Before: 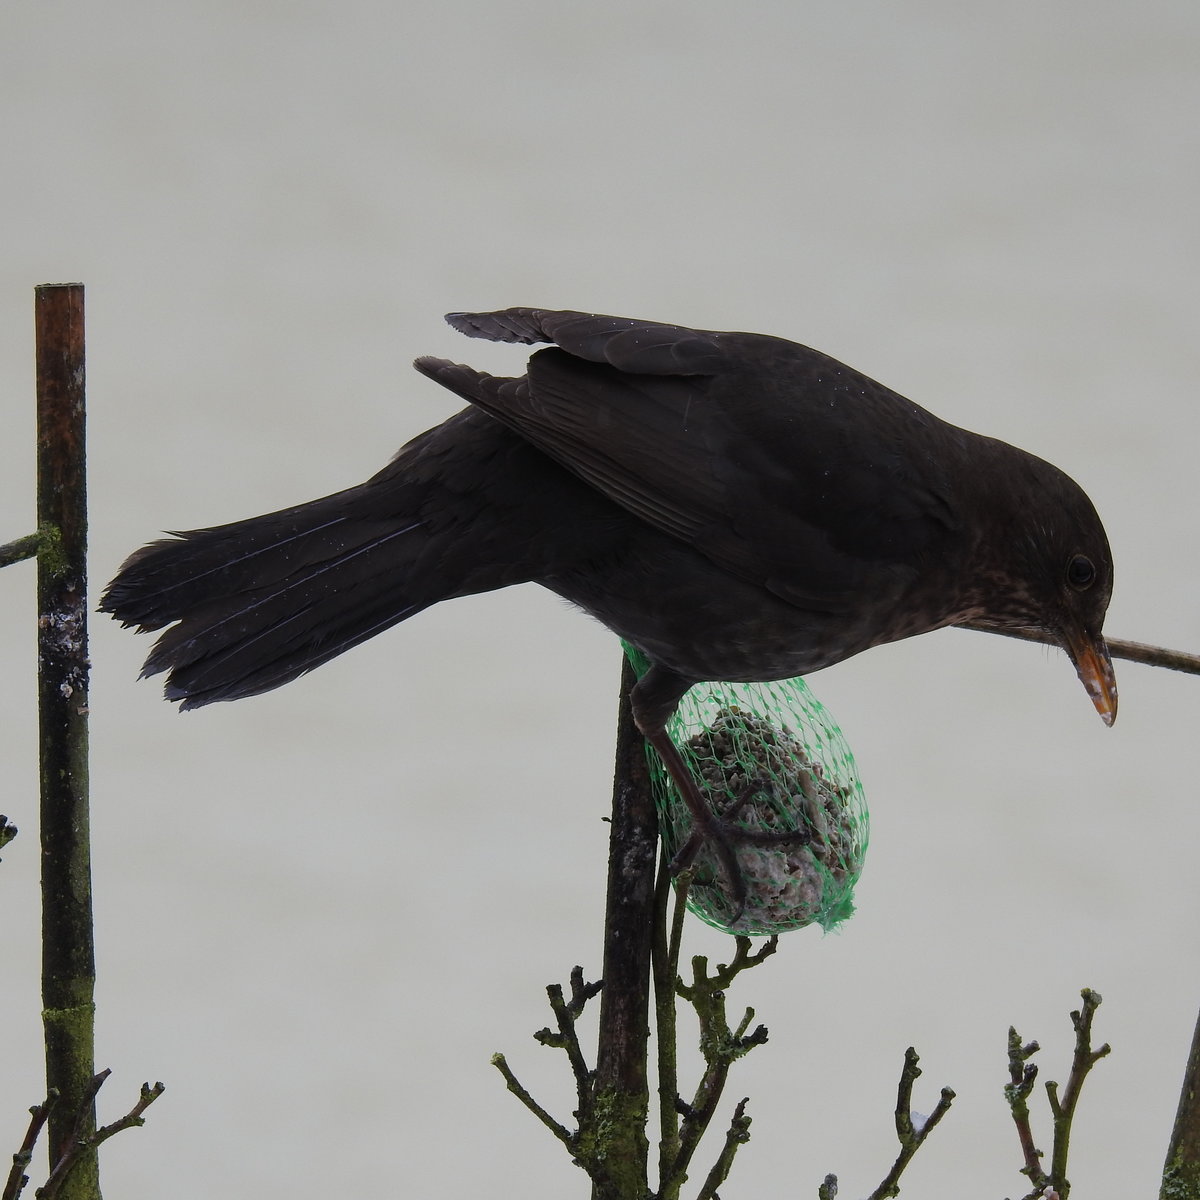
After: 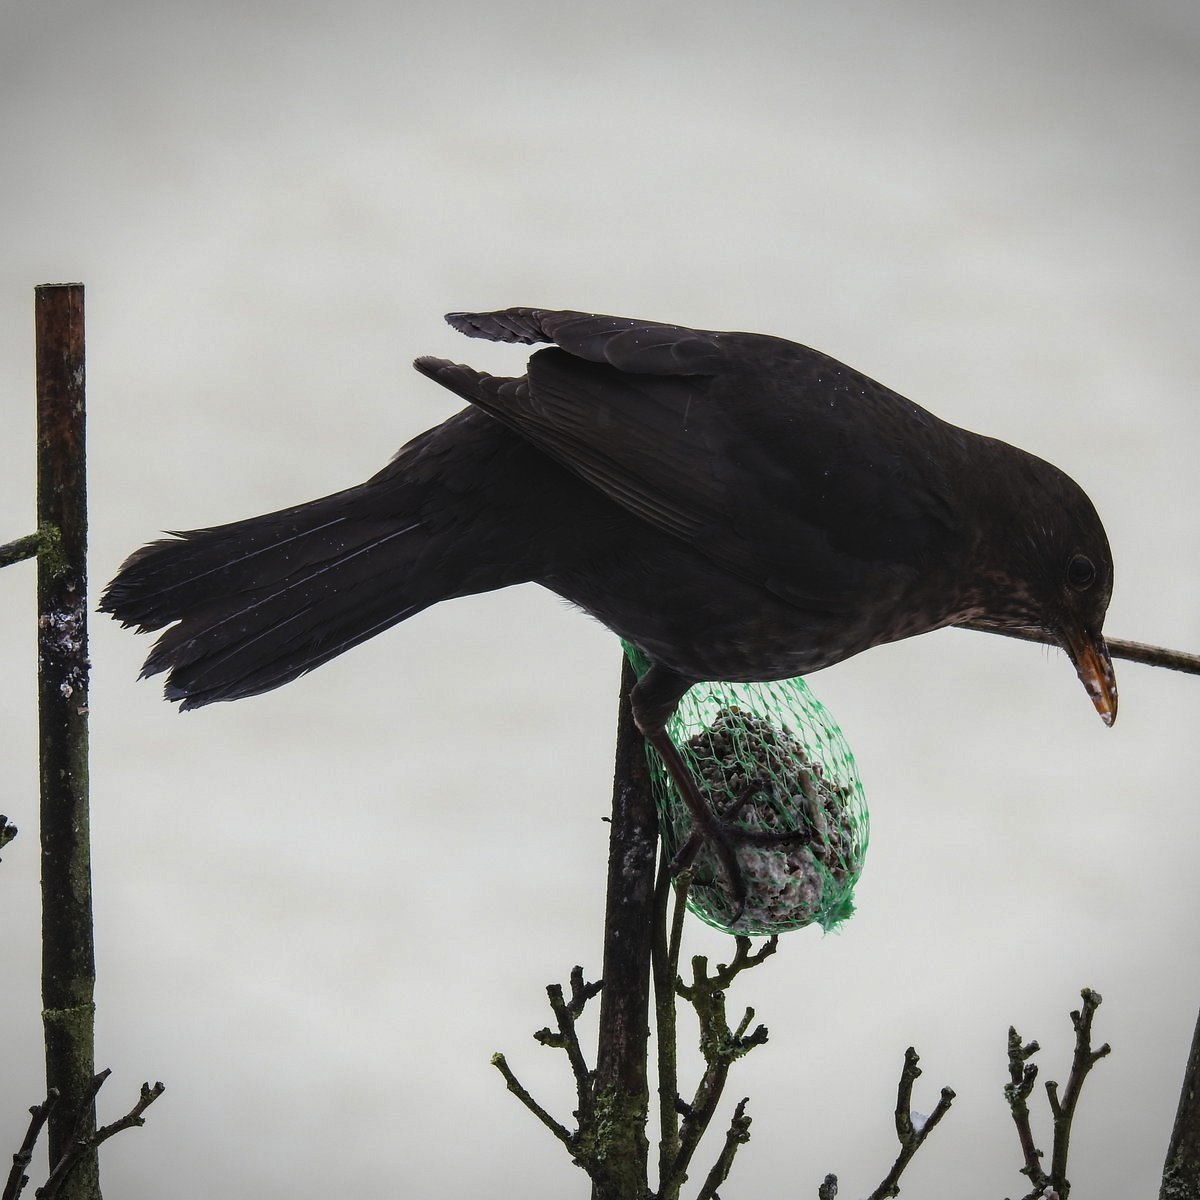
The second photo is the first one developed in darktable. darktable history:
vignetting: fall-off start 97.25%, width/height ratio 1.181, unbound false
tone equalizer: -8 EV -0.713 EV, -7 EV -0.711 EV, -6 EV -0.634 EV, -5 EV -0.373 EV, -3 EV 0.379 EV, -2 EV 0.6 EV, -1 EV 0.696 EV, +0 EV 0.77 EV, edges refinement/feathering 500, mask exposure compensation -1.57 EV, preserve details no
exposure: compensate highlight preservation false
local contrast: on, module defaults
